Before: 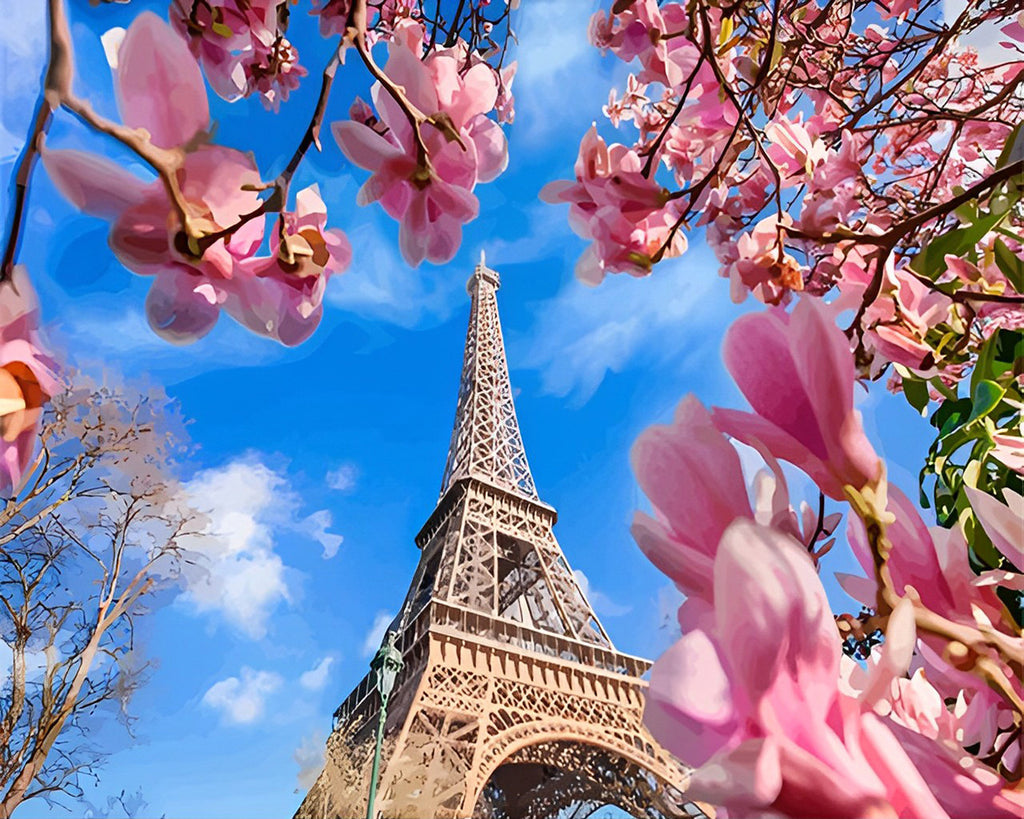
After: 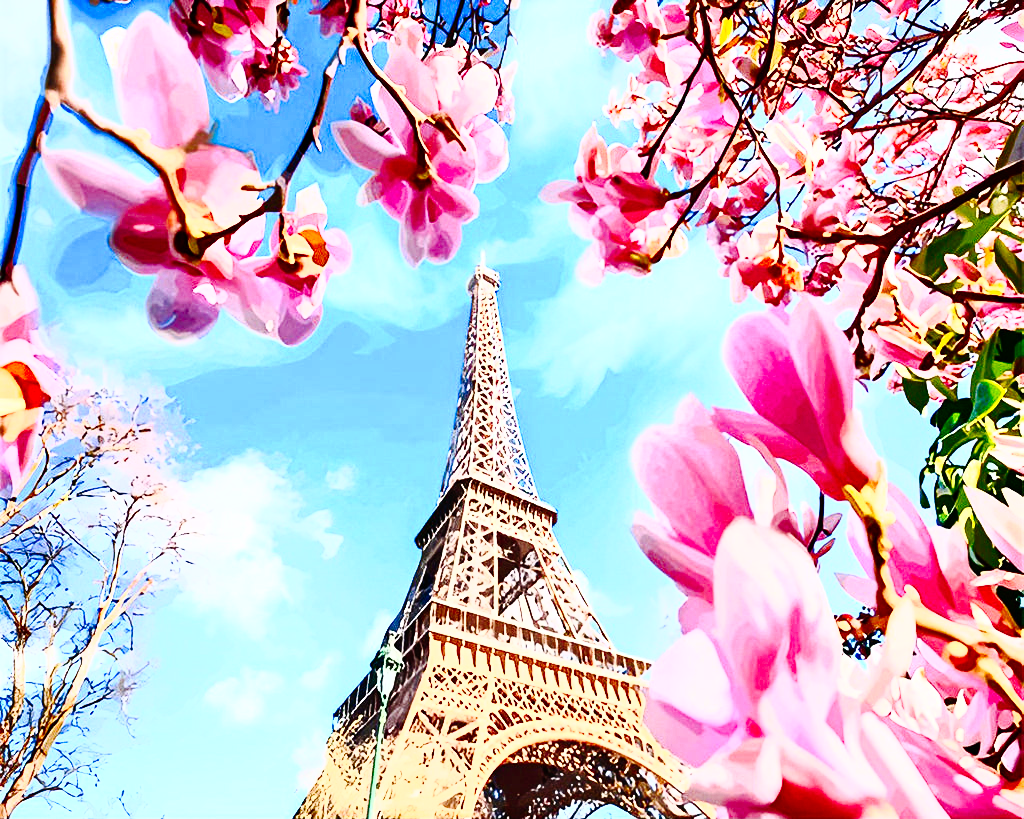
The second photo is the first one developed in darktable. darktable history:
contrast brightness saturation: contrast 0.82, brightness 0.609, saturation 0.595
tone curve: curves: ch0 [(0, 0) (0.003, 0) (0.011, 0.001) (0.025, 0.003) (0.044, 0.005) (0.069, 0.012) (0.1, 0.023) (0.136, 0.039) (0.177, 0.088) (0.224, 0.15) (0.277, 0.24) (0.335, 0.337) (0.399, 0.437) (0.468, 0.535) (0.543, 0.629) (0.623, 0.71) (0.709, 0.782) (0.801, 0.856) (0.898, 0.94) (1, 1)], preserve colors none
